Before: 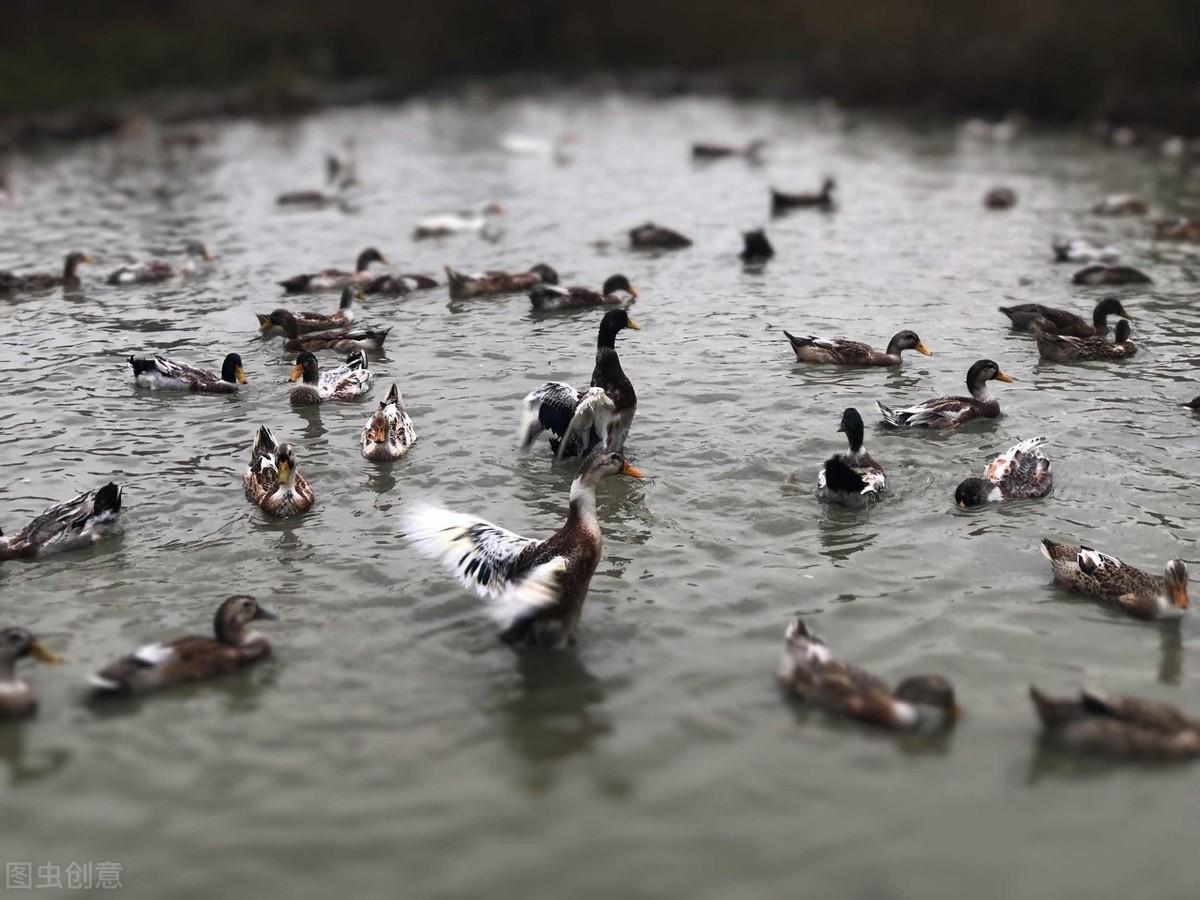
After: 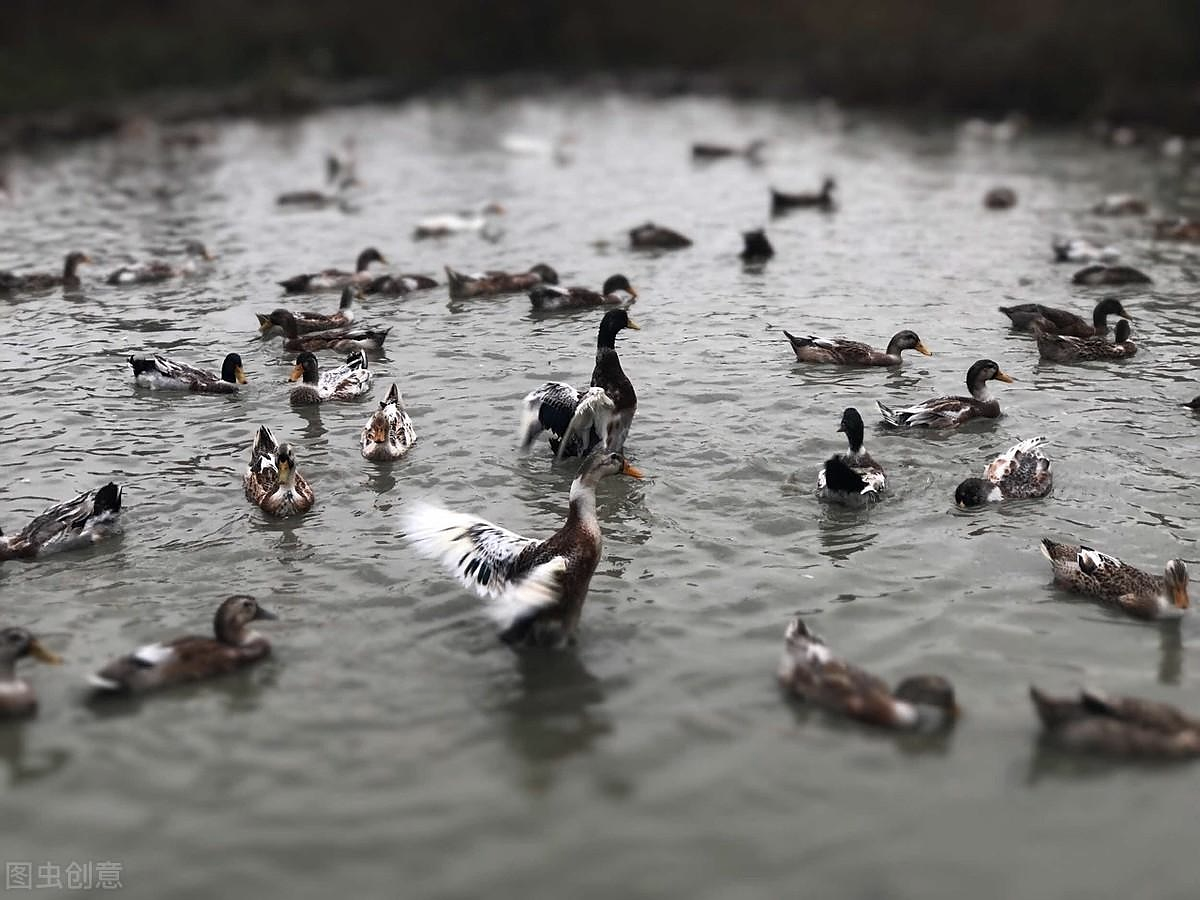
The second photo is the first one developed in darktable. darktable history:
color zones: curves: ch0 [(0, 0.5) (0.125, 0.4) (0.25, 0.5) (0.375, 0.4) (0.5, 0.4) (0.625, 0.6) (0.75, 0.6) (0.875, 0.5)]; ch1 [(0, 0.35) (0.125, 0.45) (0.25, 0.35) (0.375, 0.35) (0.5, 0.35) (0.625, 0.35) (0.75, 0.45) (0.875, 0.35)]; ch2 [(0, 0.6) (0.125, 0.5) (0.25, 0.5) (0.375, 0.6) (0.5, 0.6) (0.625, 0.5) (0.75, 0.5) (0.875, 0.5)]
sharpen: radius 0.969, amount 0.604
